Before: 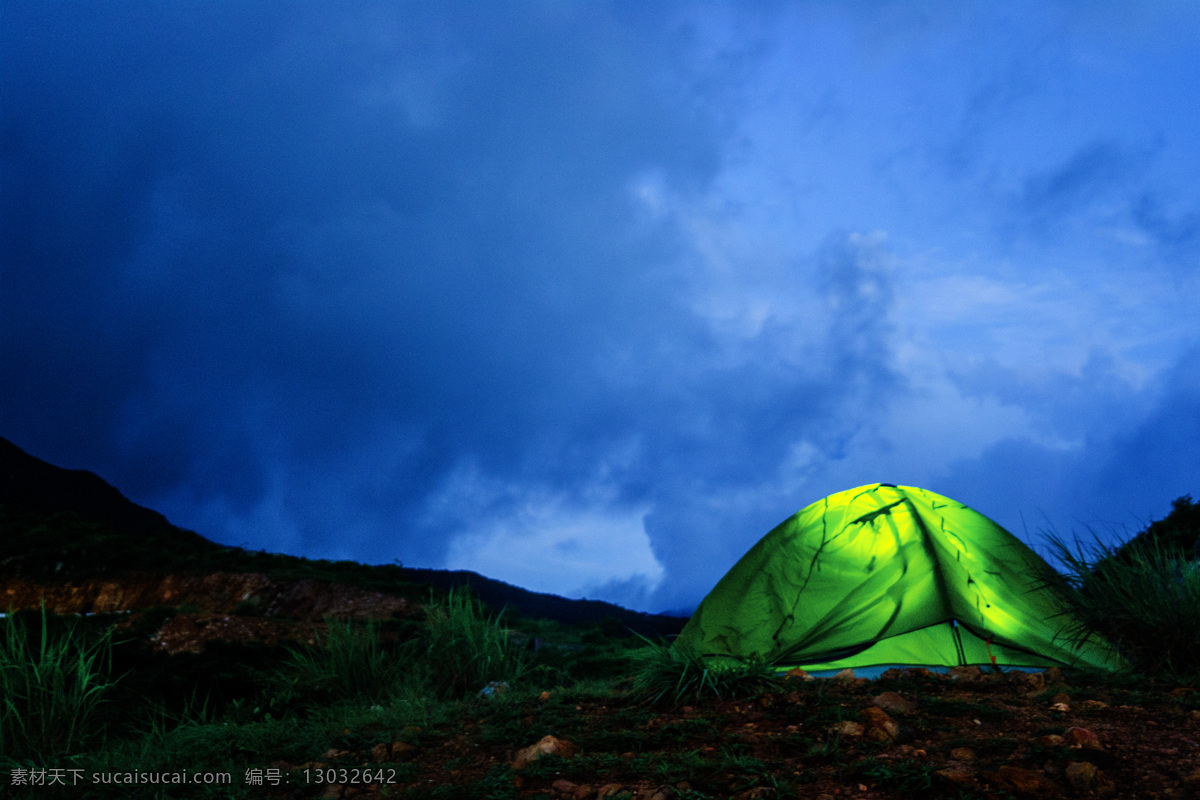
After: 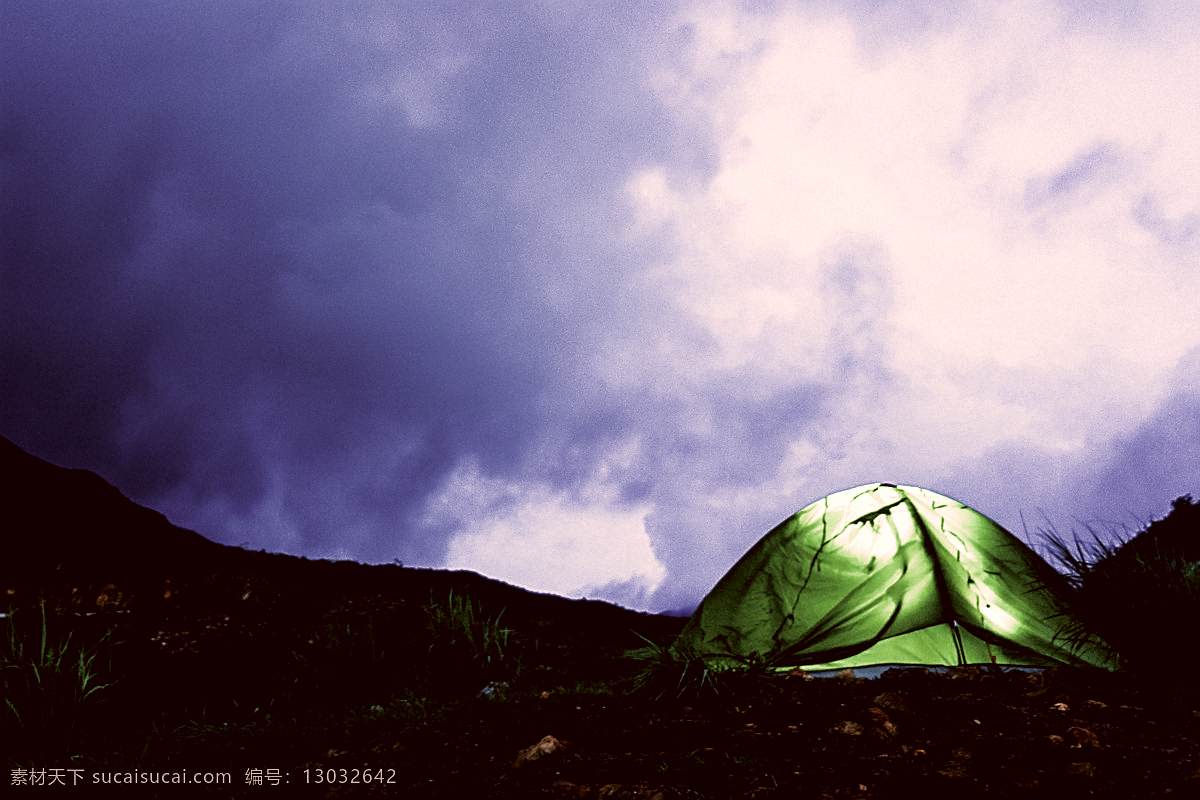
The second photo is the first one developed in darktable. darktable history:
color correction: highlights a* 10.19, highlights b* 9.64, shadows a* 7.93, shadows b* 8.62, saturation 0.8
levels: levels [0, 0.492, 0.984]
sharpen: amount 0.576
filmic rgb: black relative exposure -8.3 EV, white relative exposure 2.2 EV, target white luminance 99.918%, hardness 7.1, latitude 75.27%, contrast 1.316, highlights saturation mix -1.62%, shadows ↔ highlights balance 30.11%, color science v5 (2021), contrast in shadows safe, contrast in highlights safe
